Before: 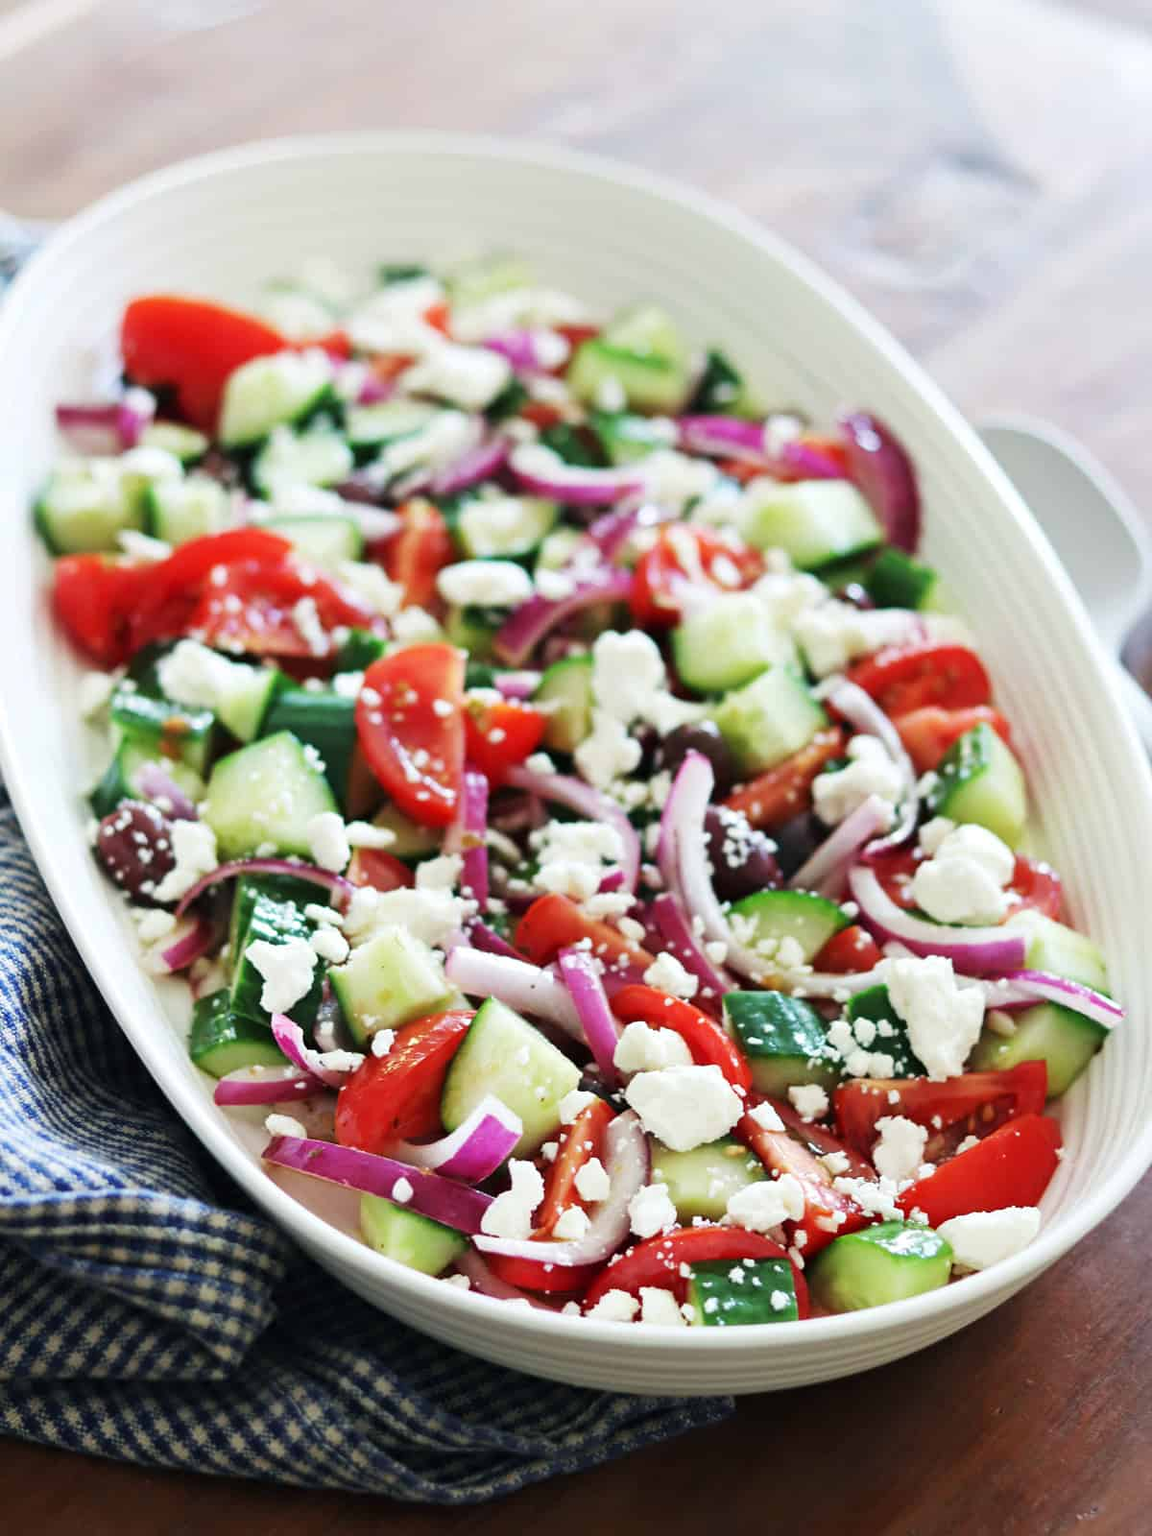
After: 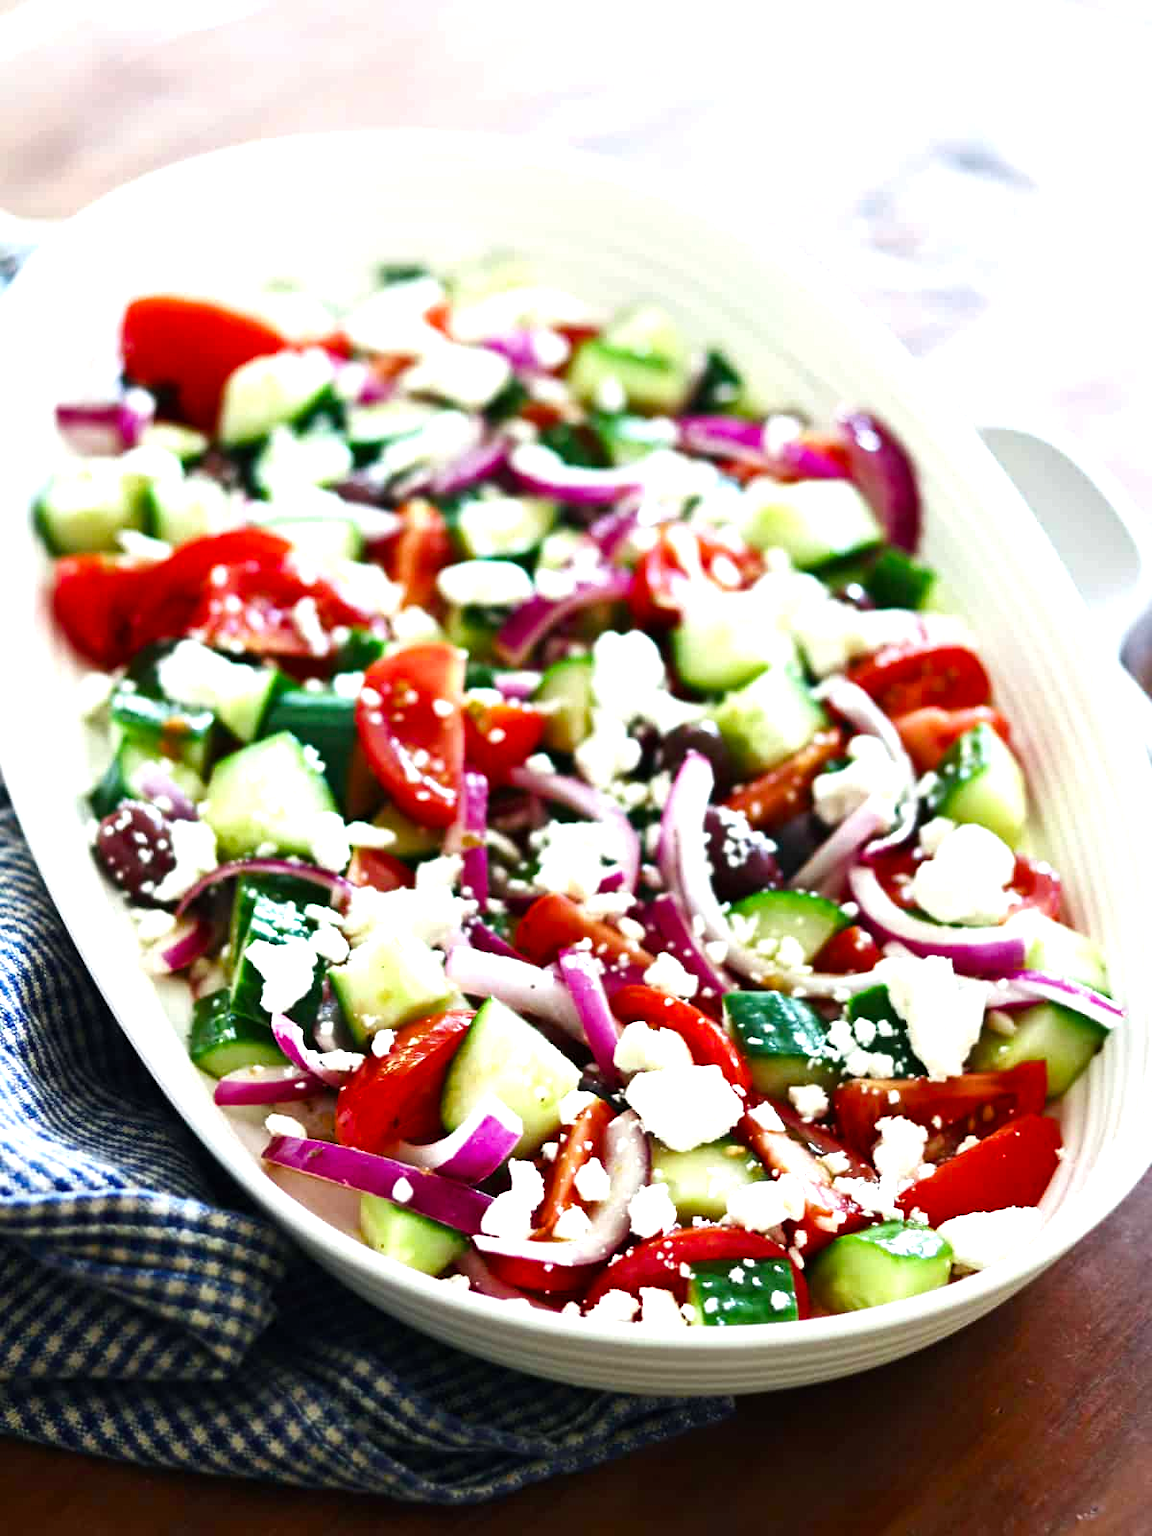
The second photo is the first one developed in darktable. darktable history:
color balance rgb: perceptual saturation grading › global saturation 27.429%, perceptual saturation grading › highlights -27.741%, perceptual saturation grading › mid-tones 15.429%, perceptual saturation grading › shadows 32.972%, perceptual brilliance grading › global brilliance 19.669%, perceptual brilliance grading › shadows -39.984%
